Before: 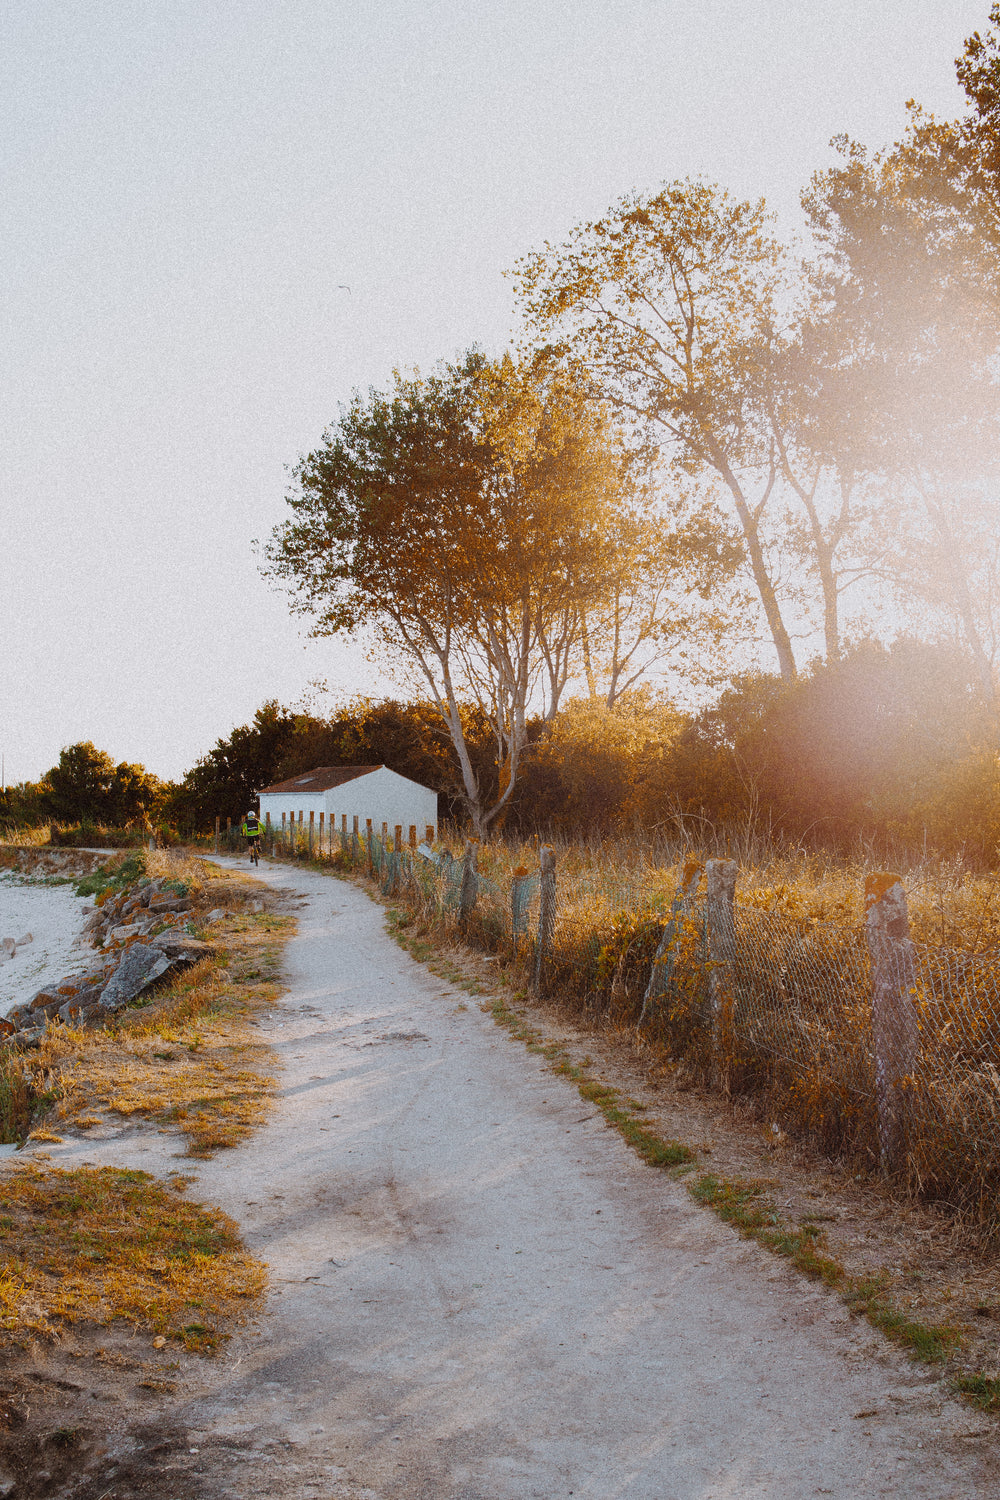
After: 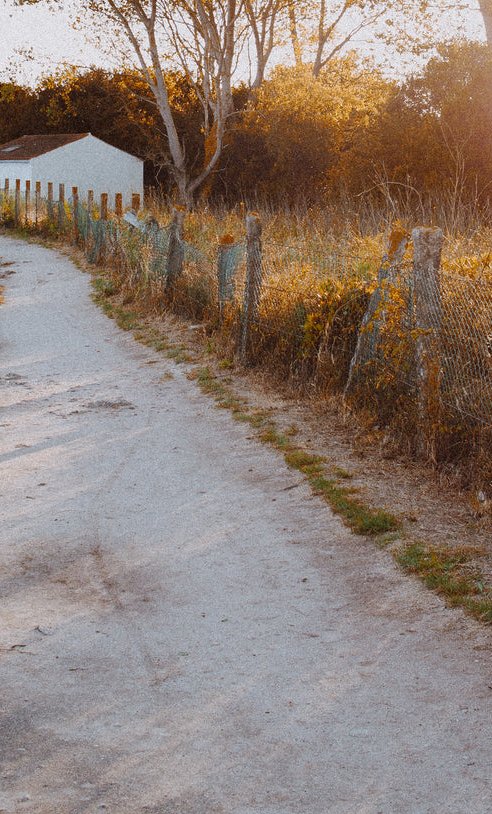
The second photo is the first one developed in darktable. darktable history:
levels: levels [0, 0.492, 0.984]
crop: left 29.469%, top 42.196%, right 21.304%, bottom 3.485%
